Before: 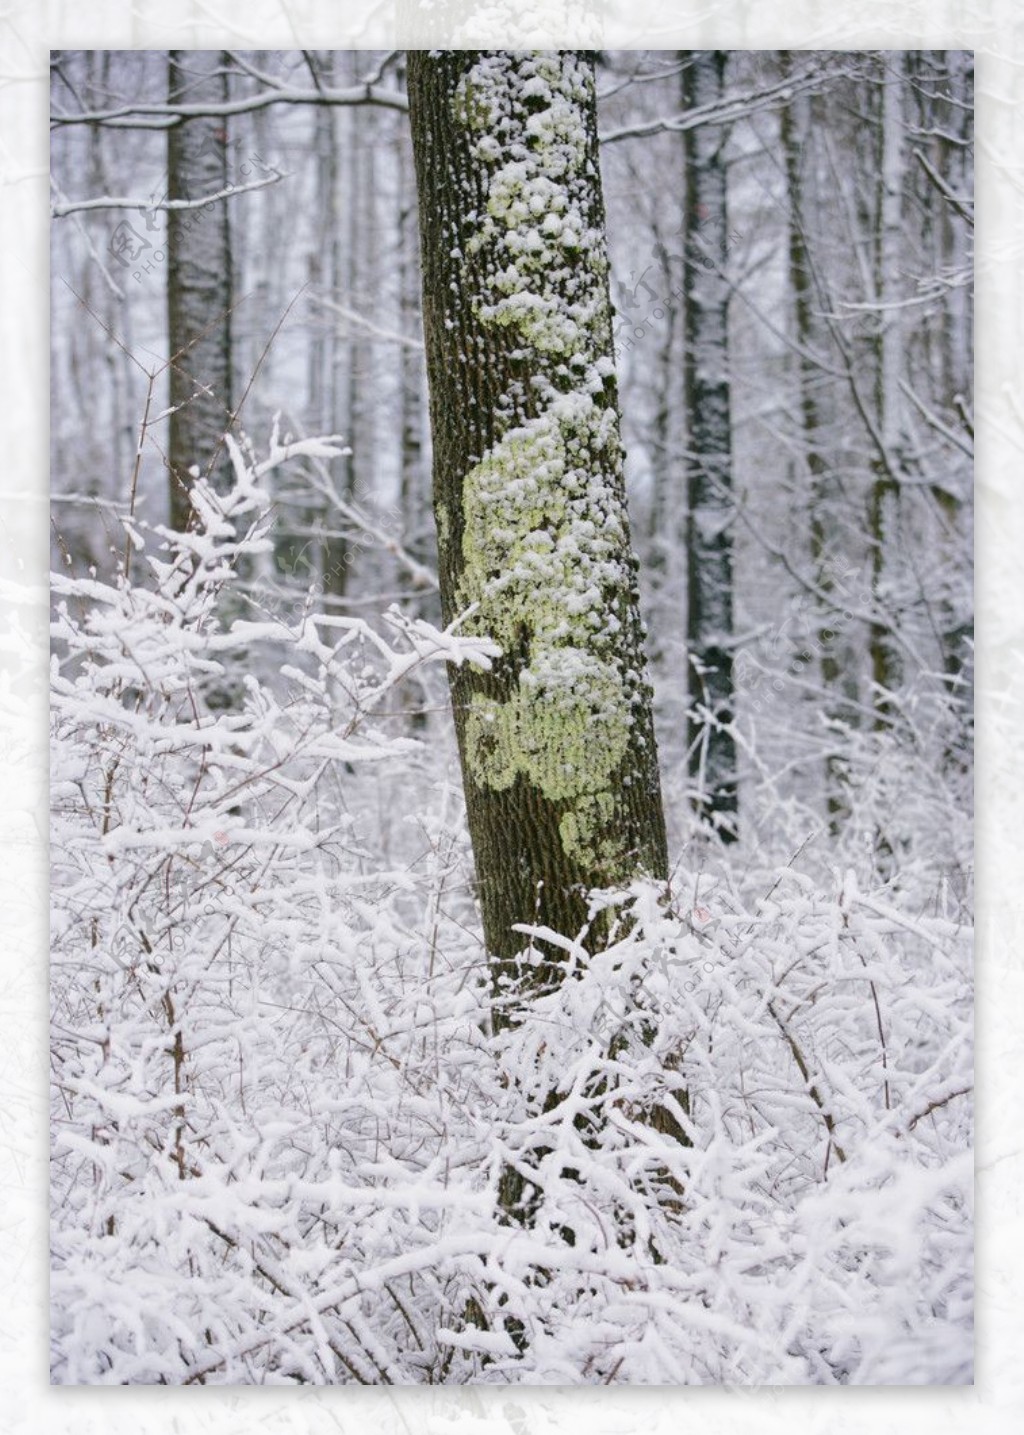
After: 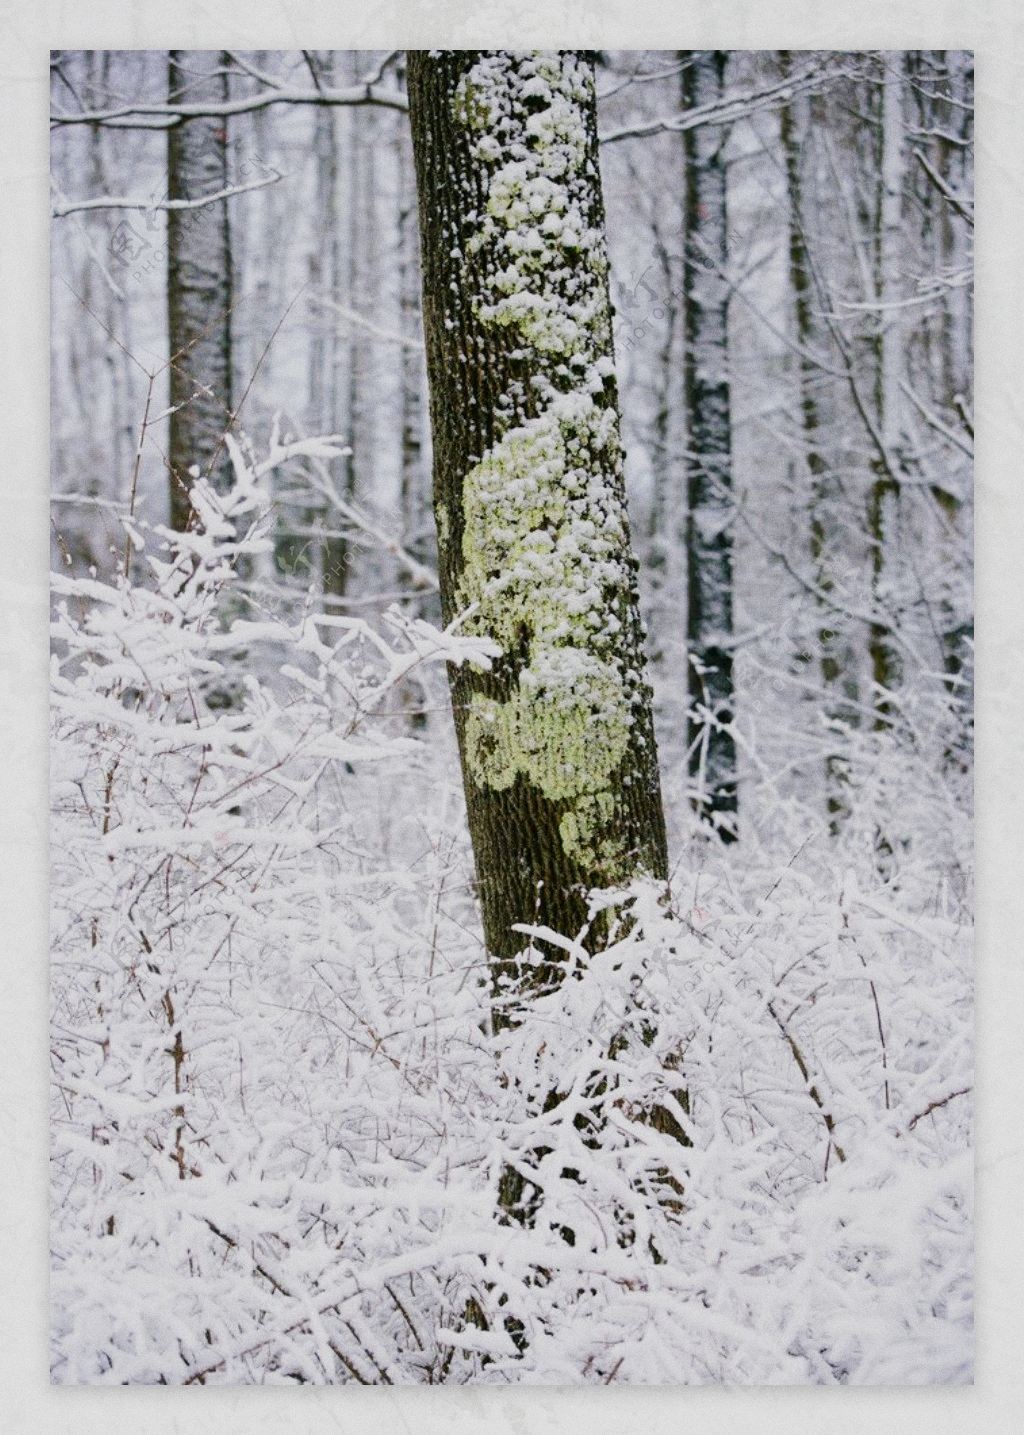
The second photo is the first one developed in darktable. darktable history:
grain: coarseness 0.09 ISO
sigmoid: on, module defaults
